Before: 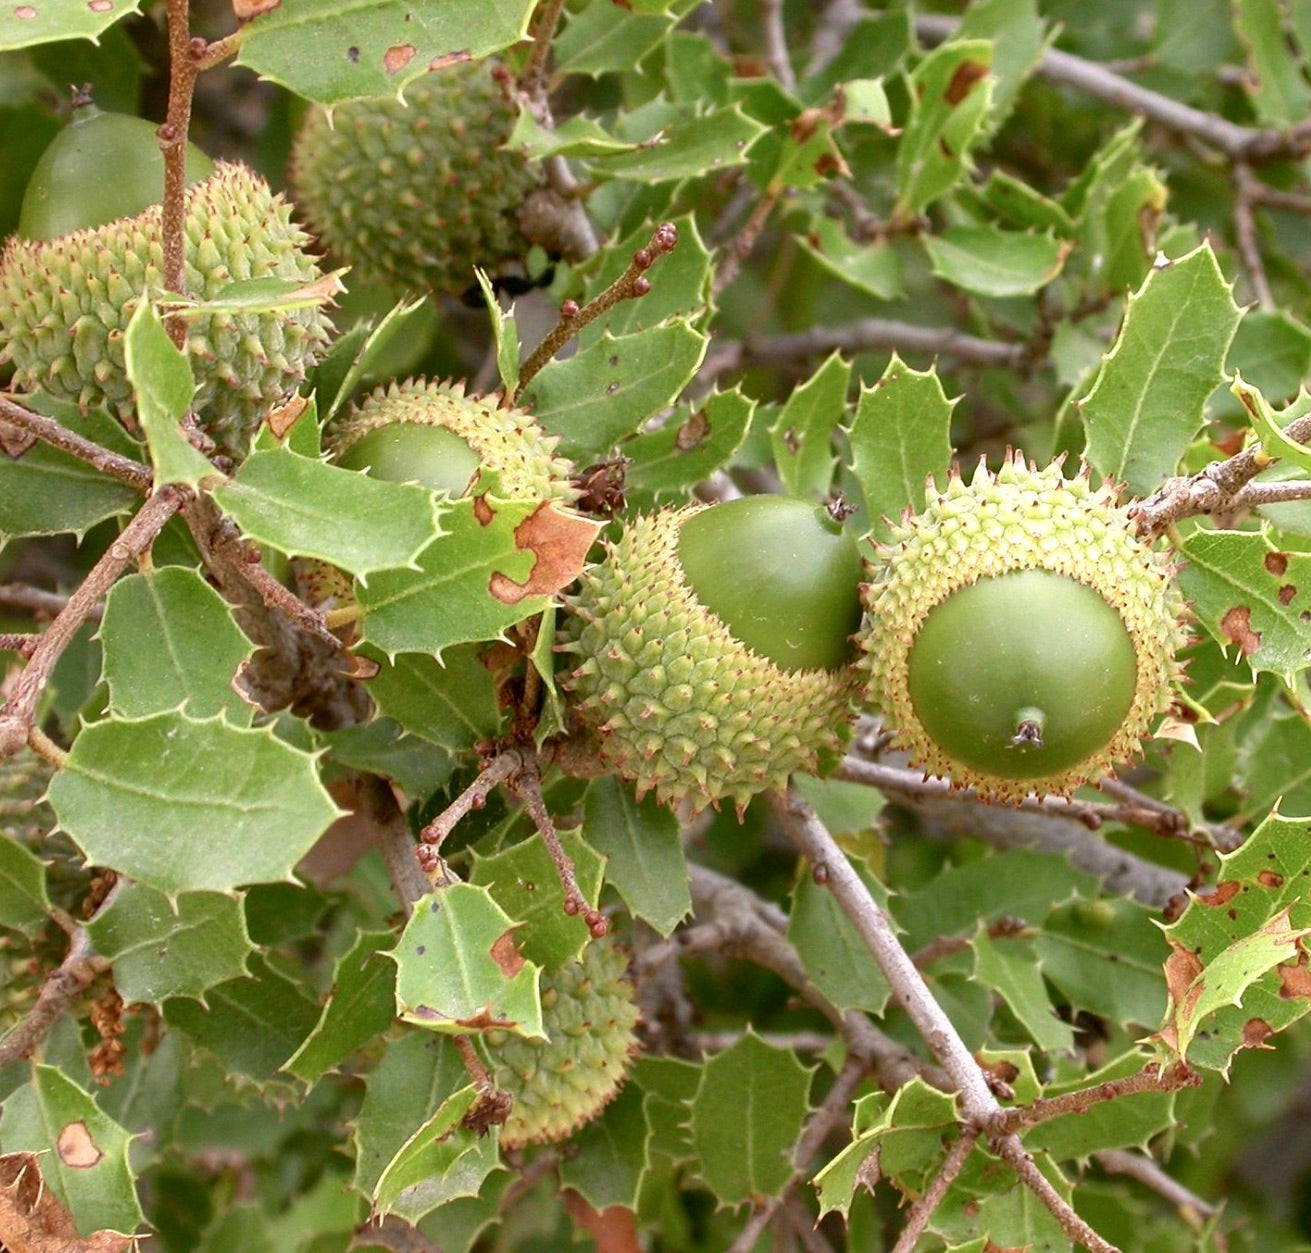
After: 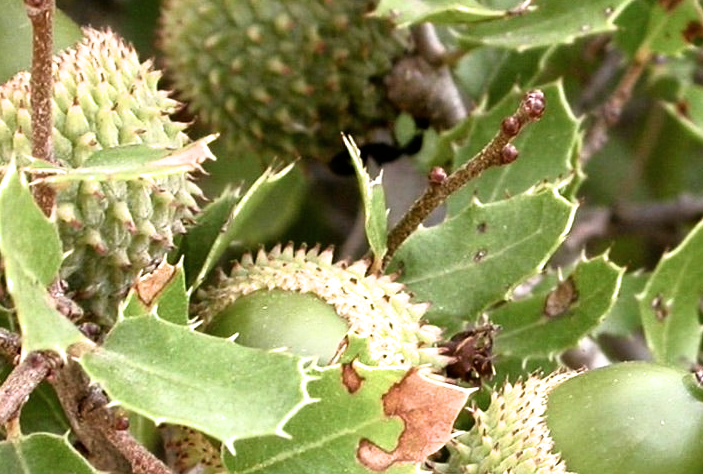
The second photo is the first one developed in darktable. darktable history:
contrast brightness saturation: saturation -0.05
crop: left 10.121%, top 10.631%, right 36.218%, bottom 51.526%
filmic rgb: white relative exposure 2.2 EV, hardness 6.97
